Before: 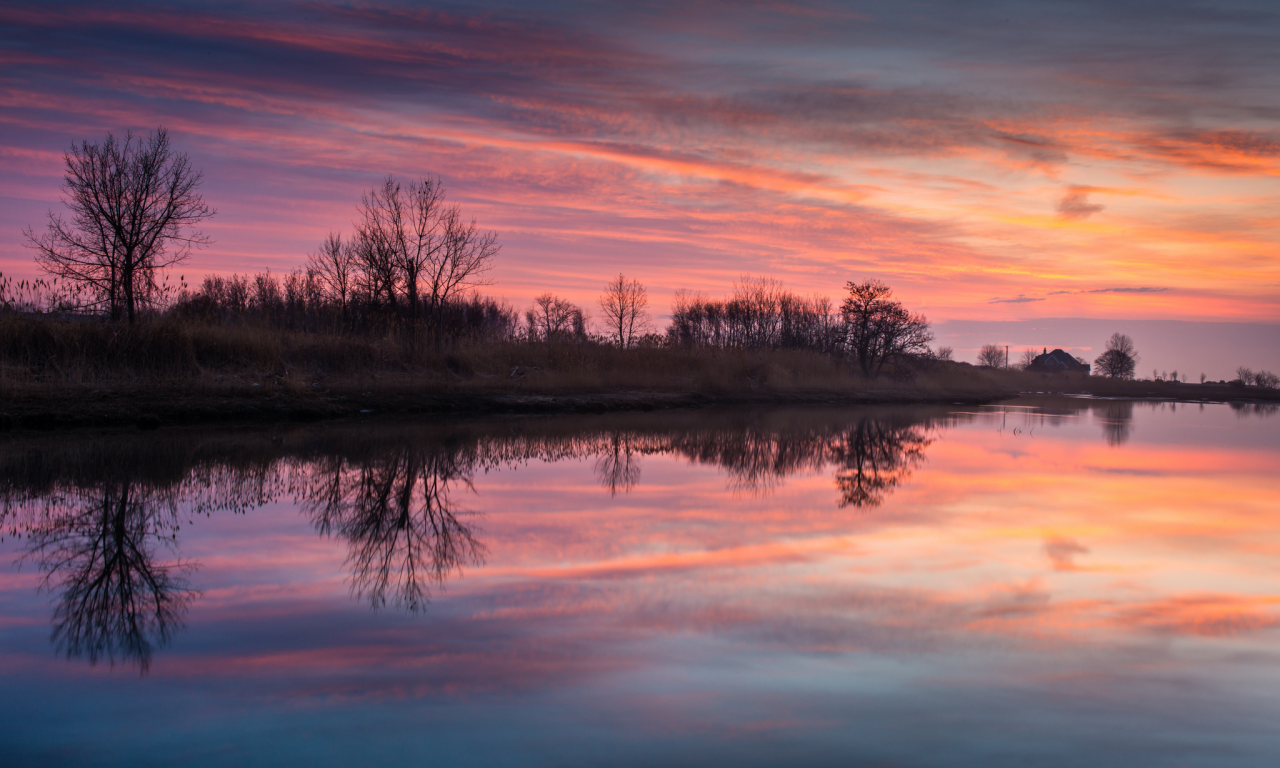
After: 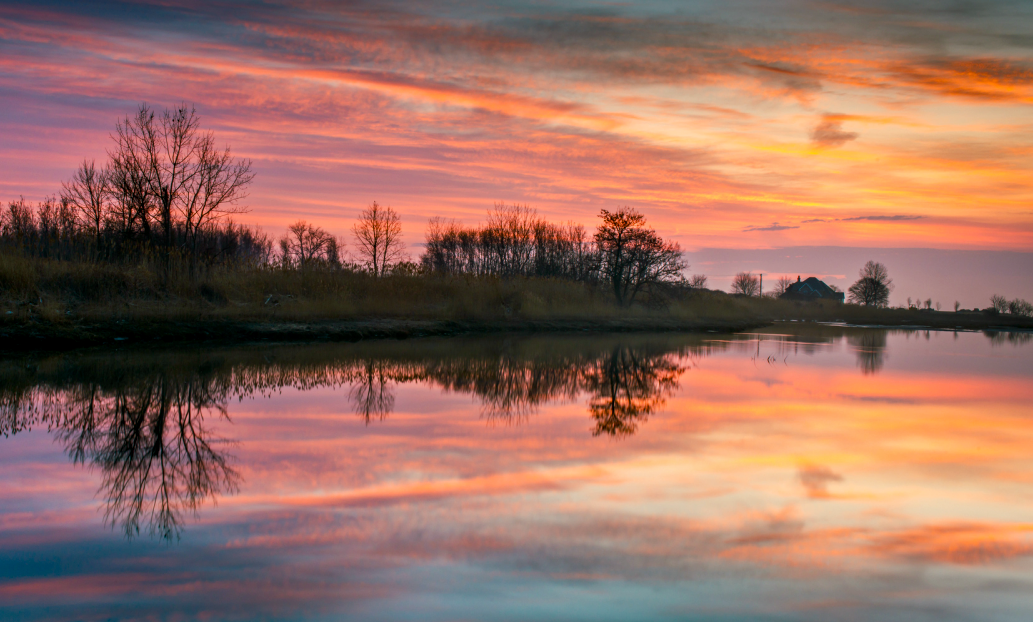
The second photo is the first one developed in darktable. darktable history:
local contrast: on, module defaults
color balance rgb: shadows lift › chroma 11.986%, shadows lift › hue 132.16°, linear chroma grading › global chroma 8.891%, perceptual saturation grading › global saturation 20%, perceptual saturation grading › highlights -25.786%, perceptual saturation grading › shadows 50.42%, global vibrance 14.862%
crop: left 19.227%, top 9.393%, right 0.001%, bottom 9.594%
color correction: highlights a* -7.91, highlights b* 3.34
